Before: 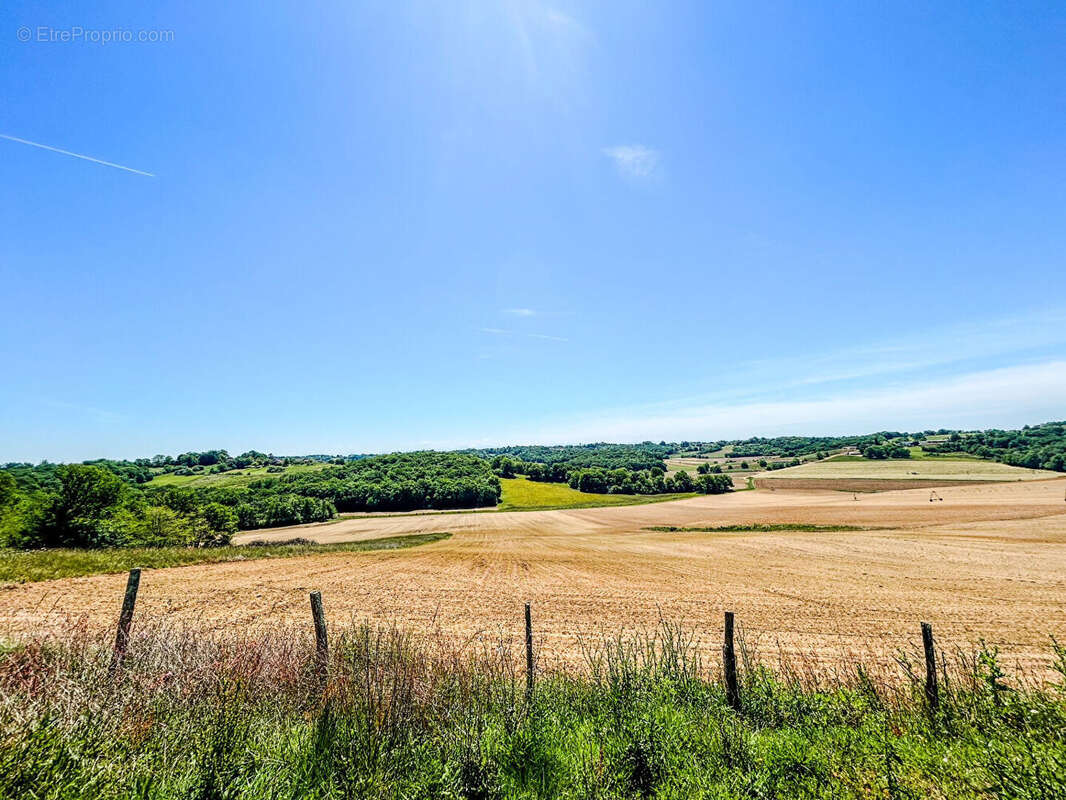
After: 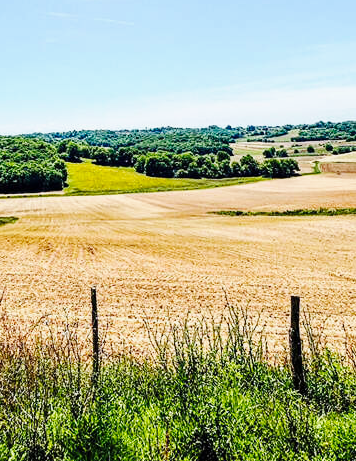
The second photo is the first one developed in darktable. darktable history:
crop: left 40.787%, top 39.6%, right 25.738%, bottom 2.708%
base curve: curves: ch0 [(0, 0) (0.032, 0.025) (0.121, 0.166) (0.206, 0.329) (0.605, 0.79) (1, 1)], preserve colors none
exposure: exposure -0.116 EV, compensate exposure bias true, compensate highlight preservation false
